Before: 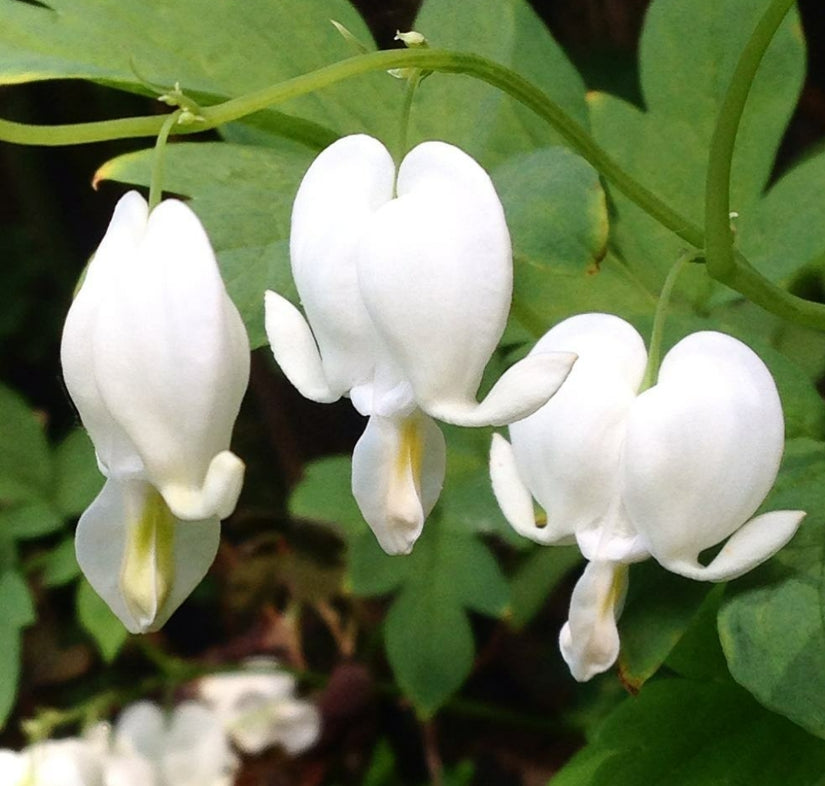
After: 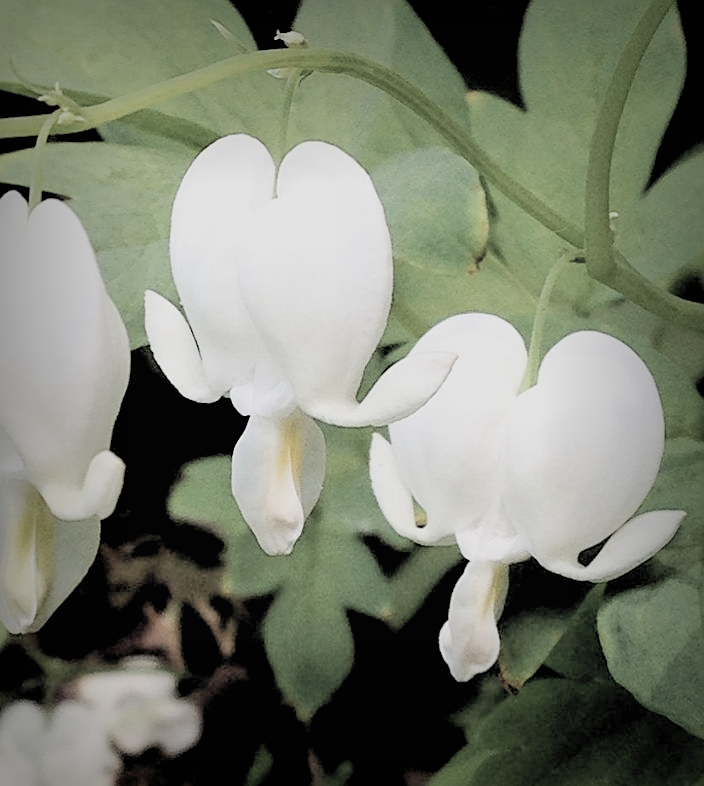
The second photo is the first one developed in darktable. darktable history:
crop and rotate: left 14.584%
vignetting: fall-off start 53.2%, brightness -0.594, saturation 0, automatic ratio true, width/height ratio 1.313, shape 0.22, unbound false
contrast brightness saturation: brightness 0.18, saturation -0.5
sharpen: on, module defaults
rgb levels: levels [[0.013, 0.434, 0.89], [0, 0.5, 1], [0, 0.5, 1]]
filmic rgb: black relative exposure -7.65 EV, white relative exposure 4.56 EV, hardness 3.61
